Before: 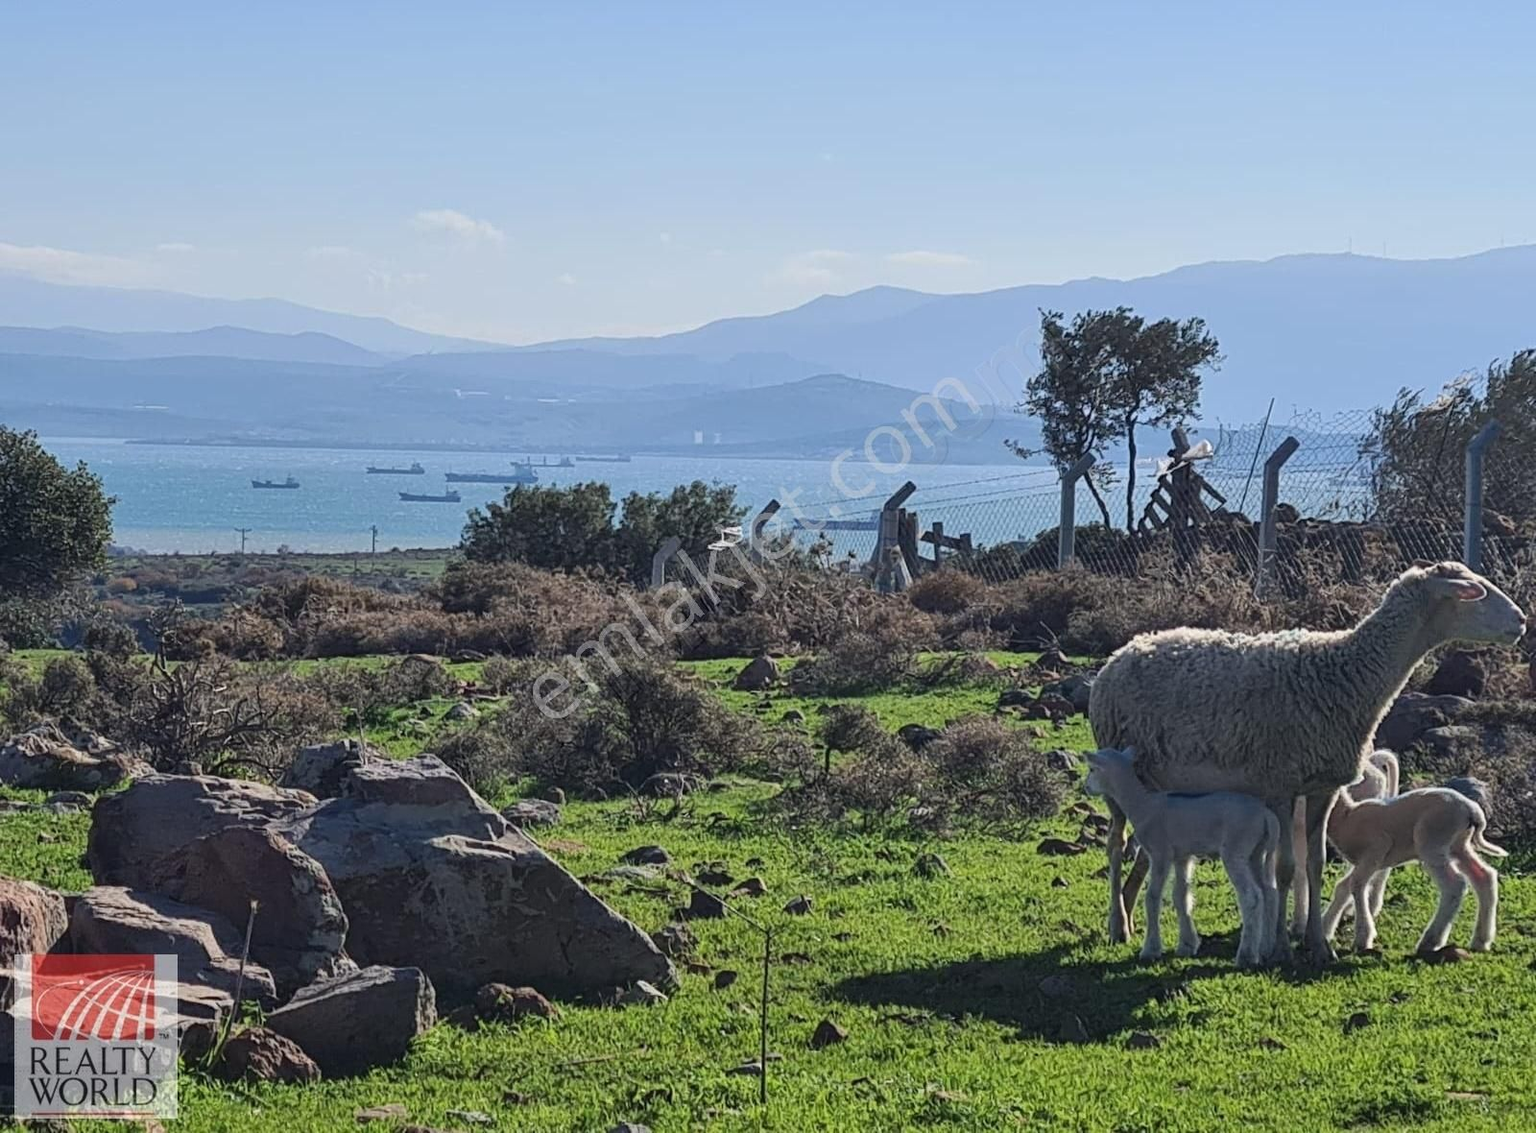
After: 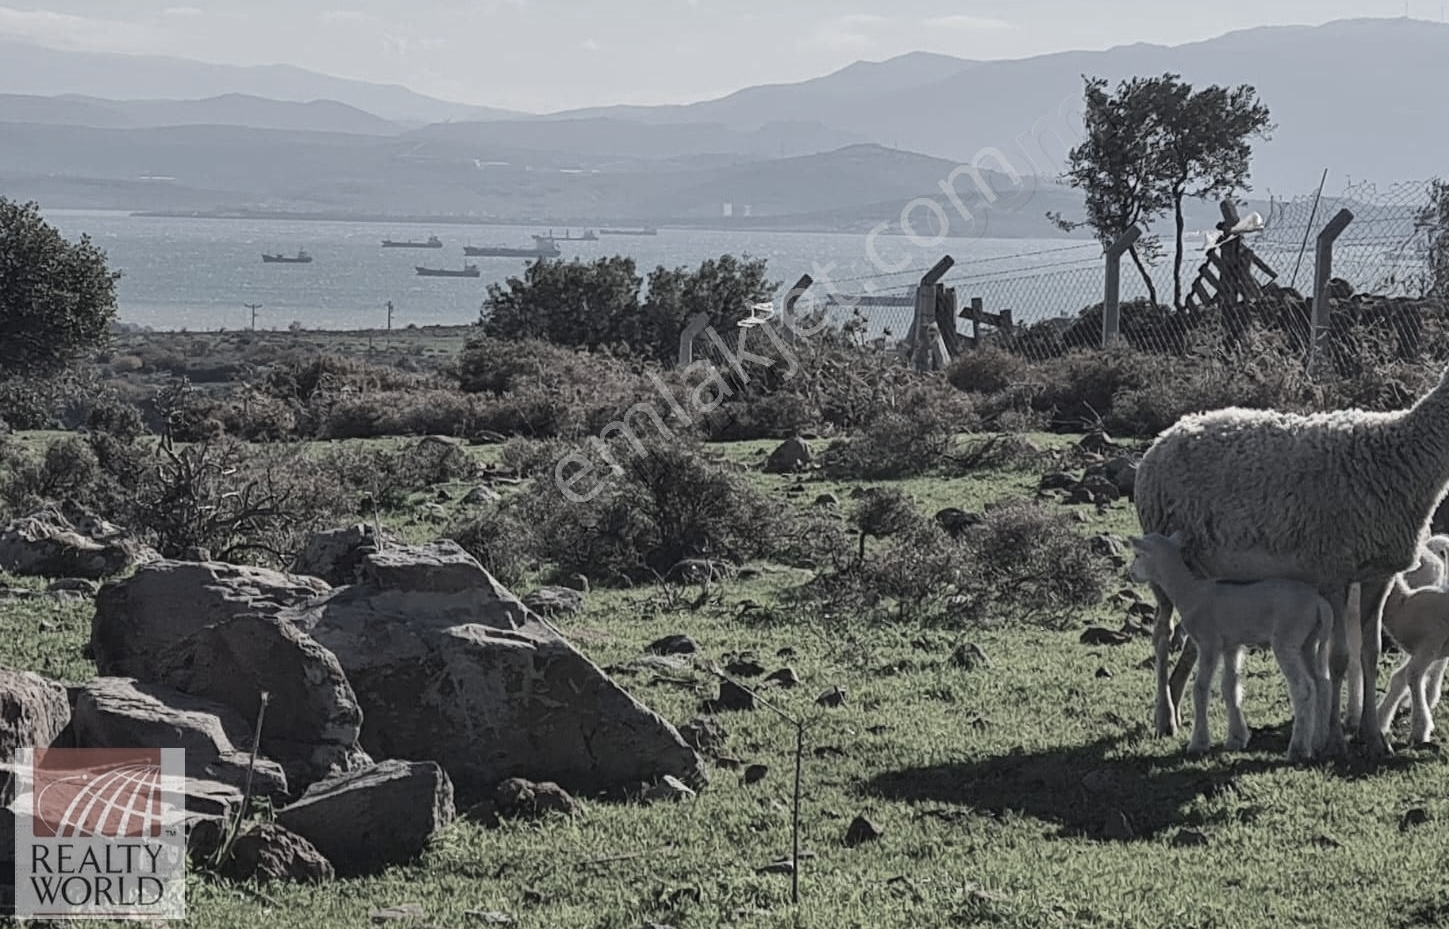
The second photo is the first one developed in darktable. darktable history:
color correction: saturation 0.3
crop: top 20.916%, right 9.437%, bottom 0.316%
